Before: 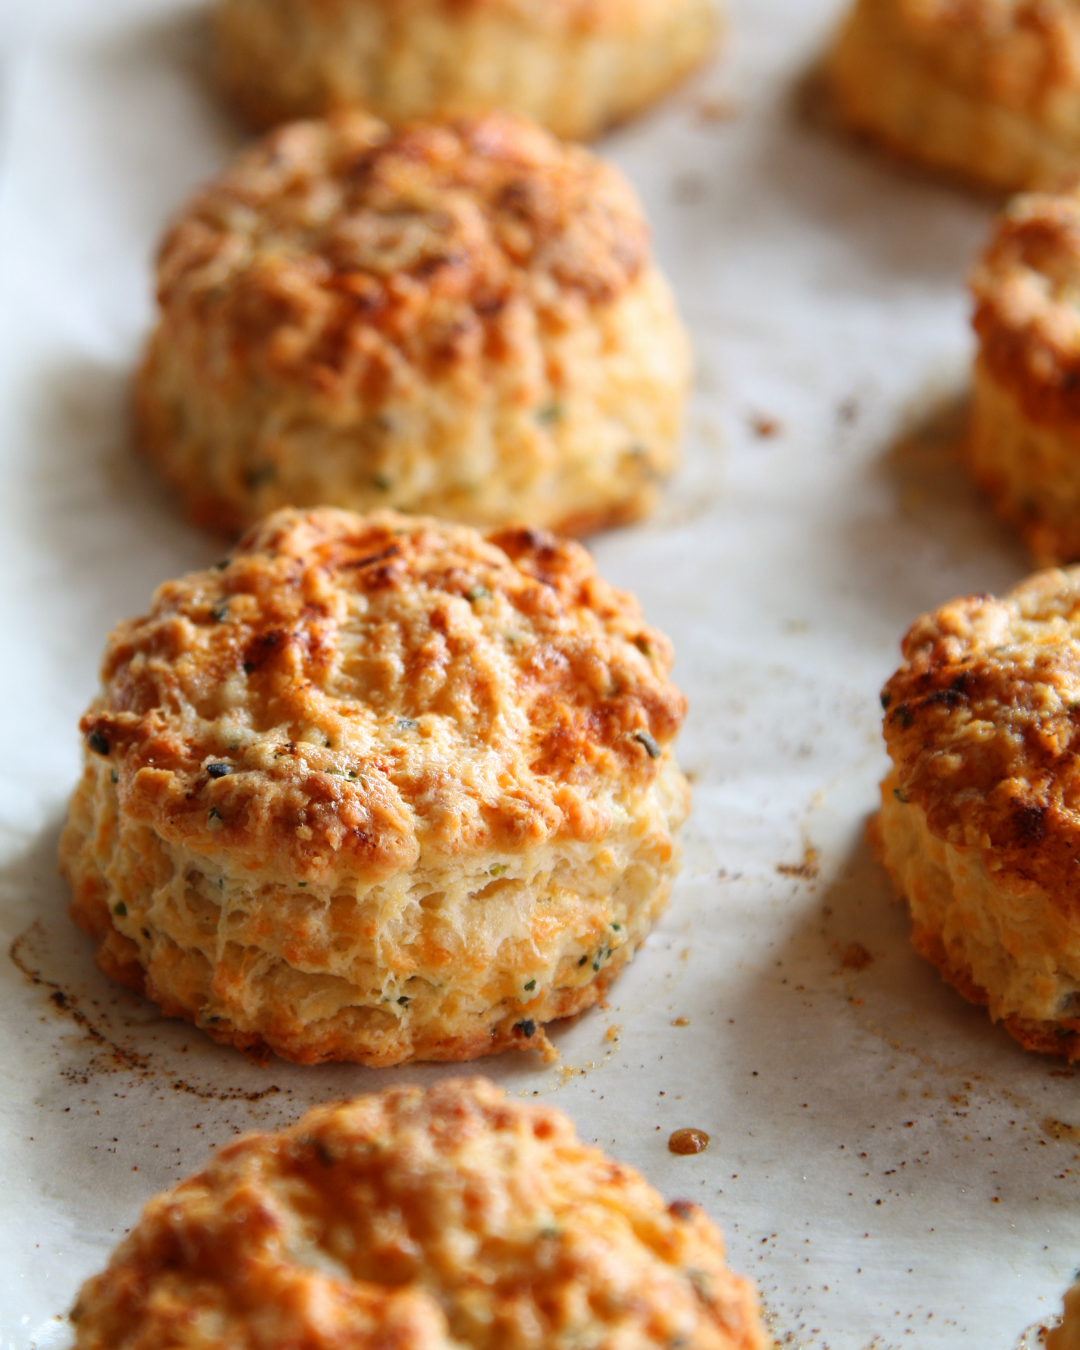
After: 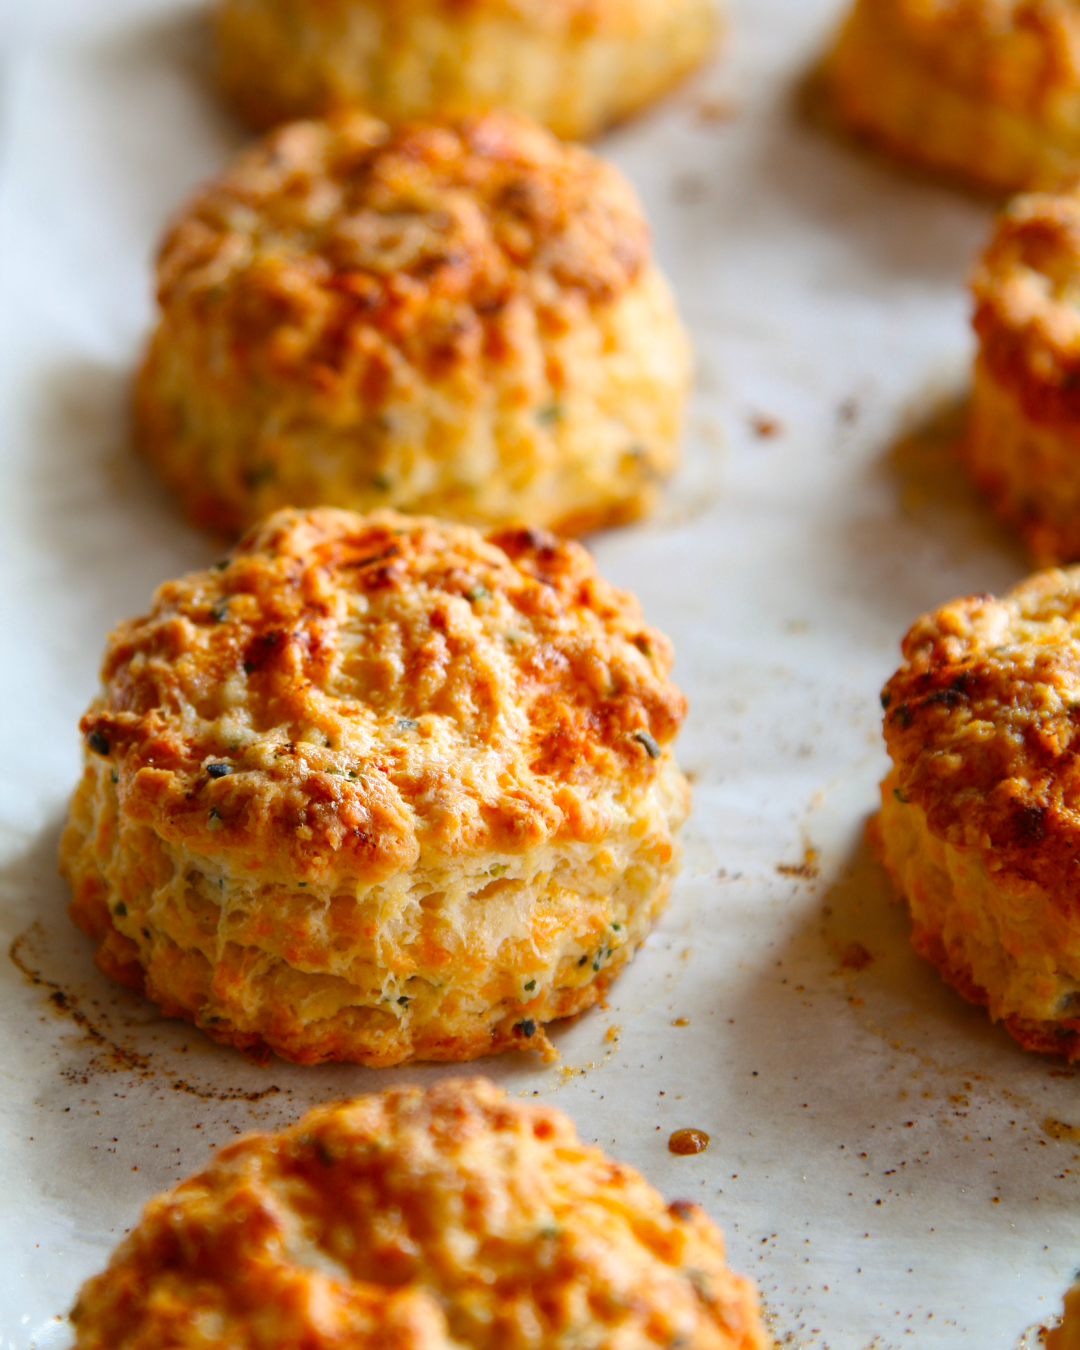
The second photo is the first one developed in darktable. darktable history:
color balance: output saturation 120%
color zones: curves: ch0 [(0, 0.5) (0.143, 0.5) (0.286, 0.5) (0.429, 0.495) (0.571, 0.437) (0.714, 0.44) (0.857, 0.496) (1, 0.5)]
